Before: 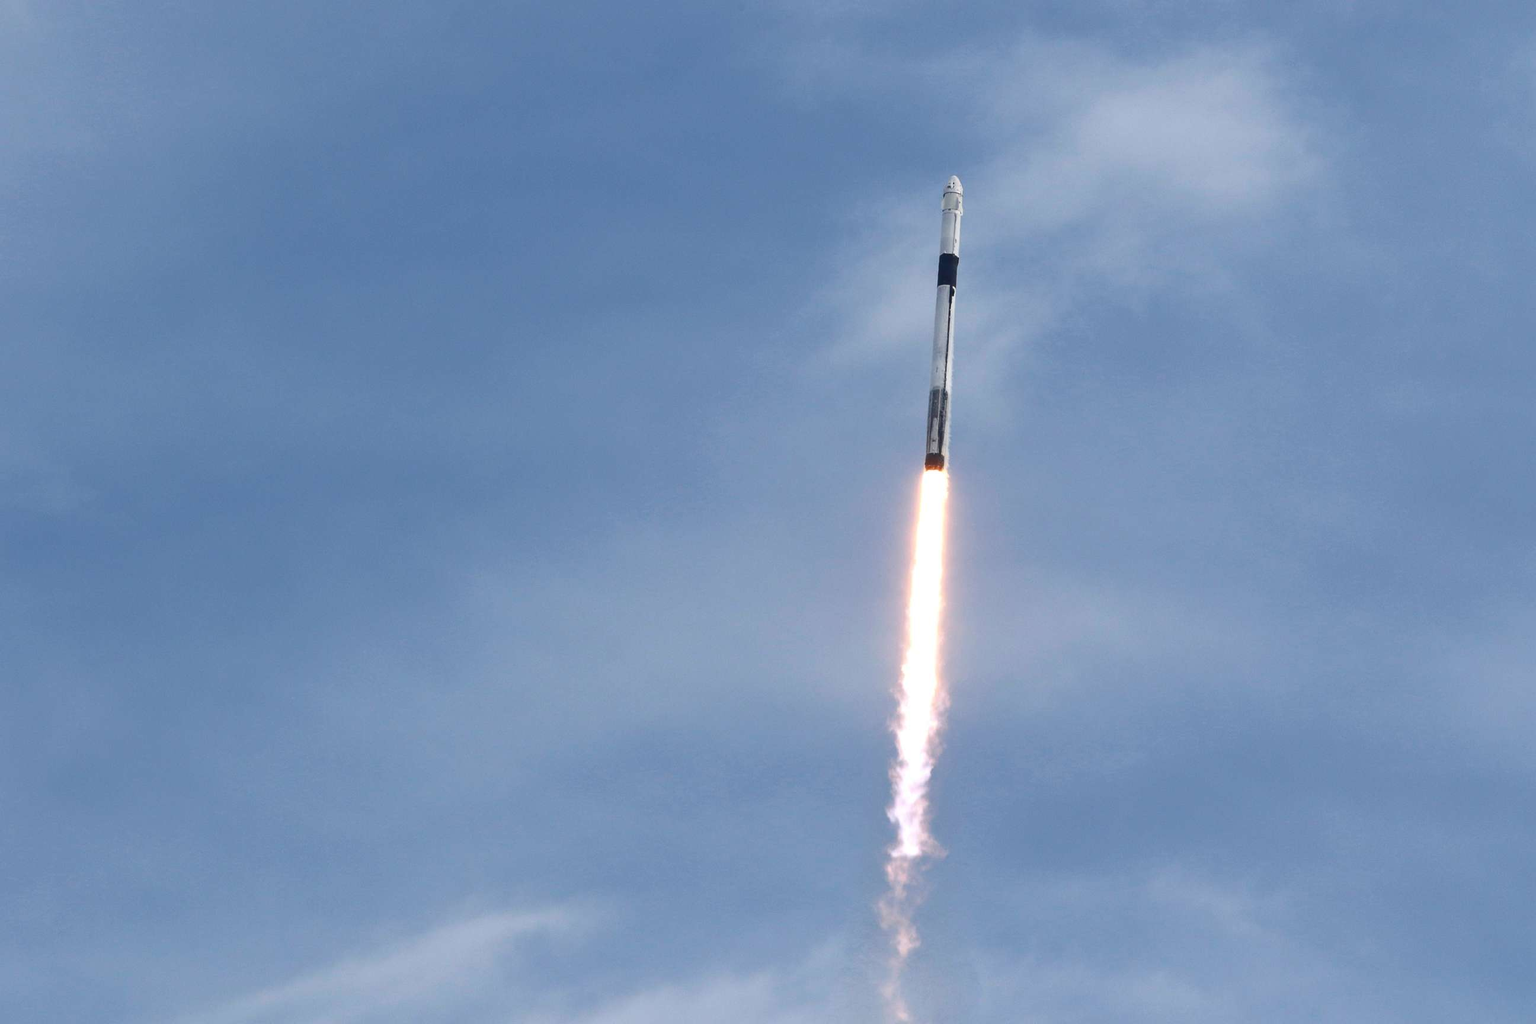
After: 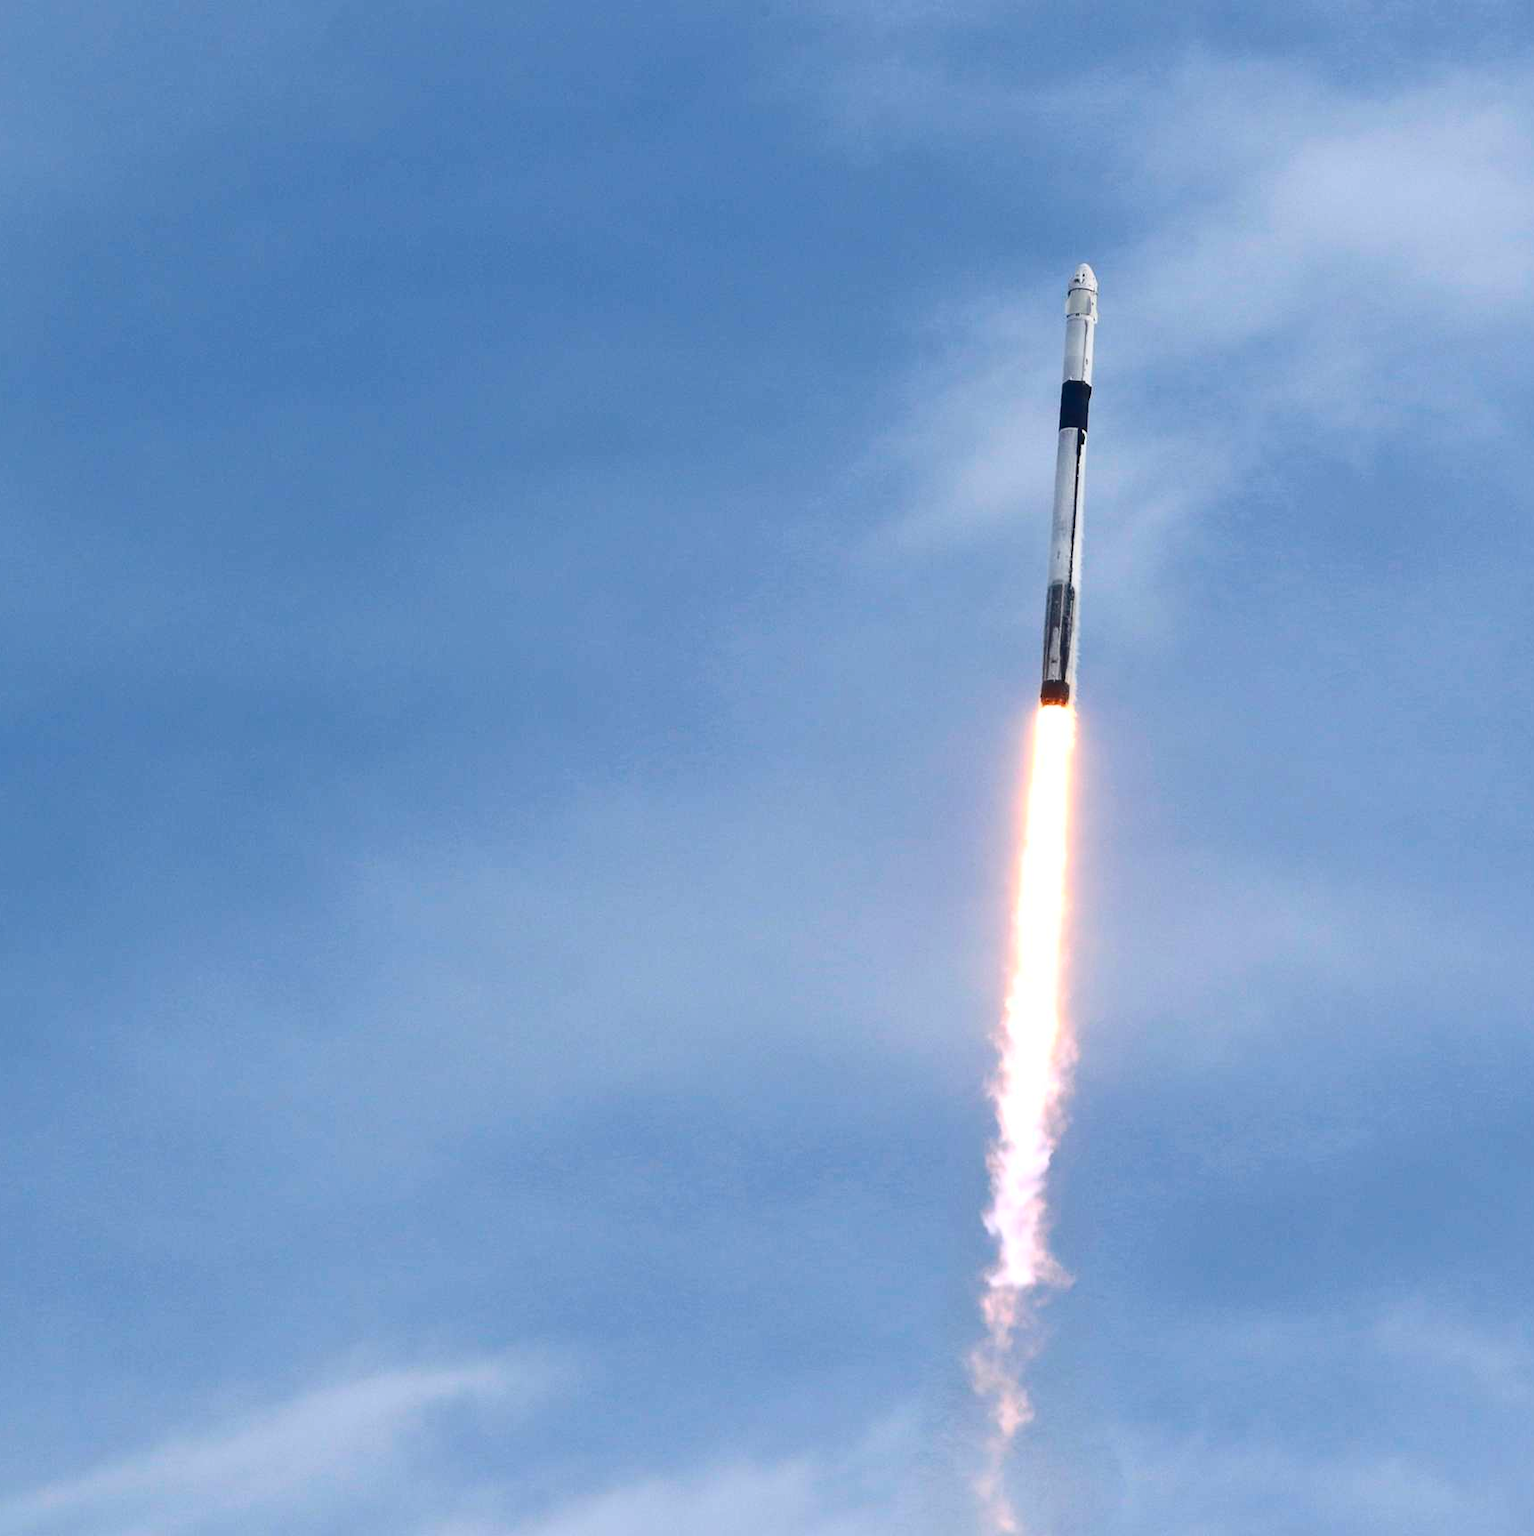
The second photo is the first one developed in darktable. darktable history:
contrast brightness saturation: contrast 0.183, saturation 0.298
tone equalizer: on, module defaults
crop and rotate: left 15.103%, right 18.326%
